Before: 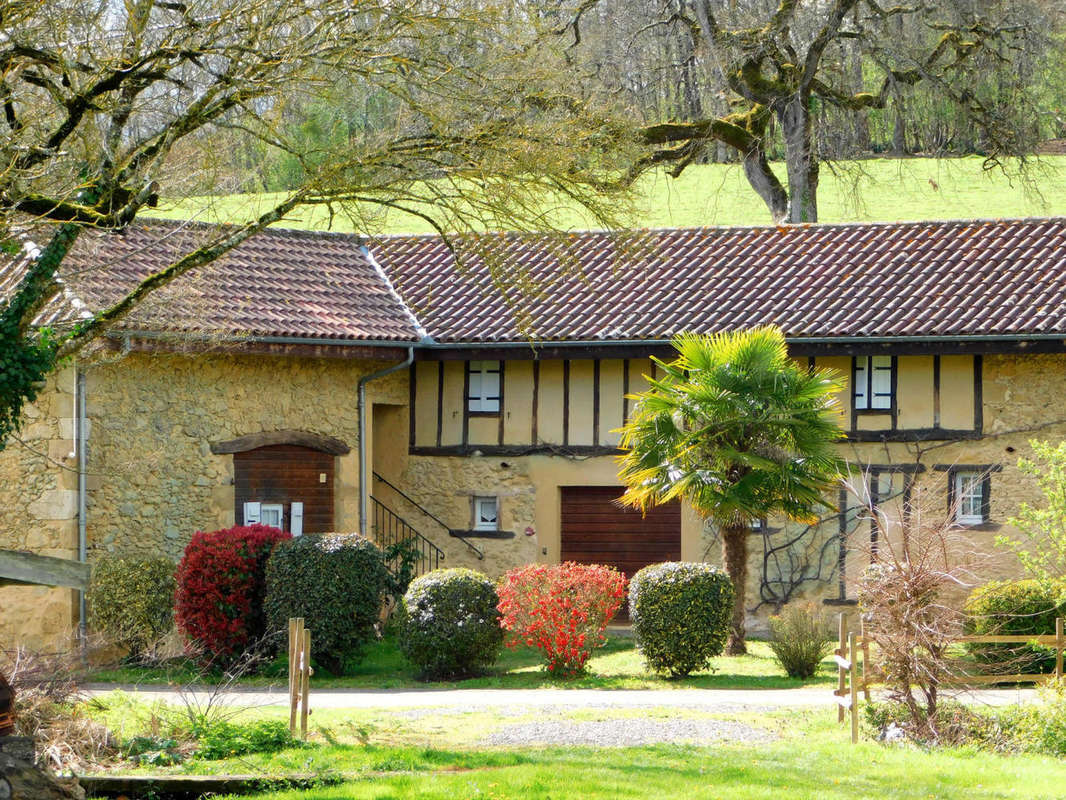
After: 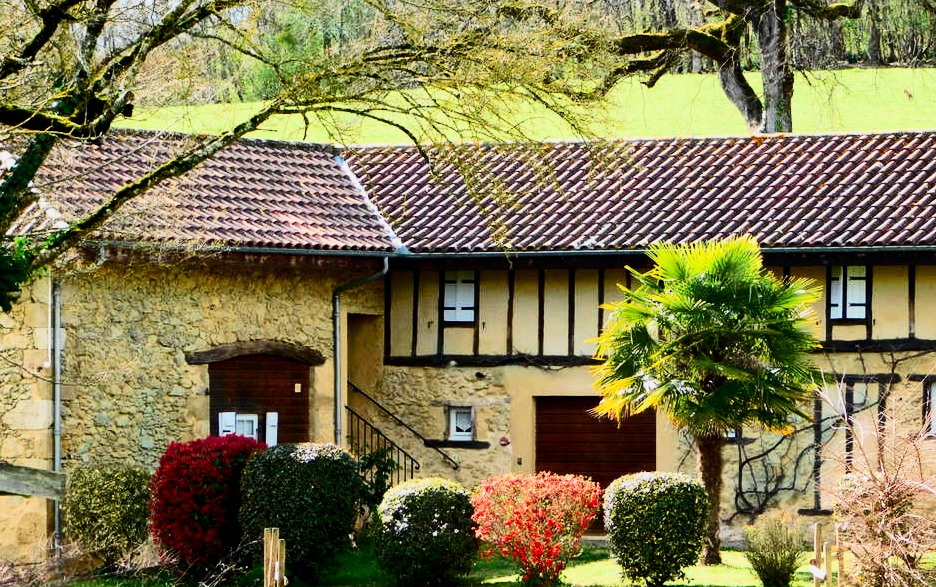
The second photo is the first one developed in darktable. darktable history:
filmic rgb: black relative exposure -7.65 EV, white relative exposure 4.56 EV, hardness 3.61, contrast 1.107, color science v6 (2022)
contrast brightness saturation: contrast 0.396, brightness 0.043, saturation 0.256
crop and rotate: left 2.451%, top 11.295%, right 9.731%, bottom 15.284%
